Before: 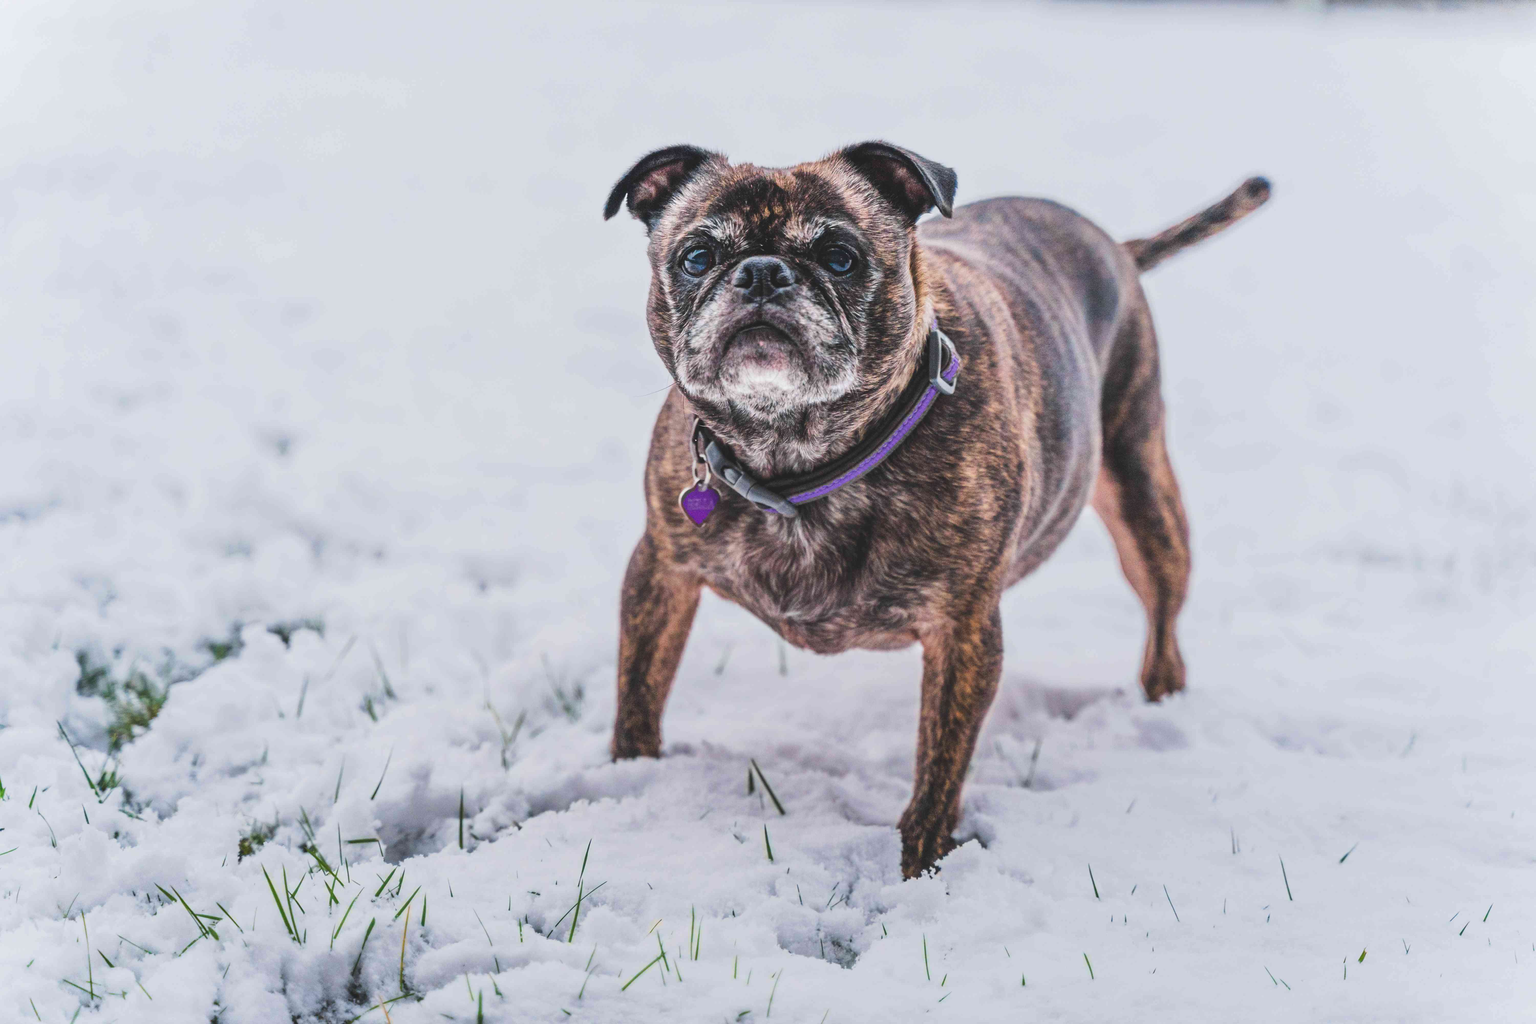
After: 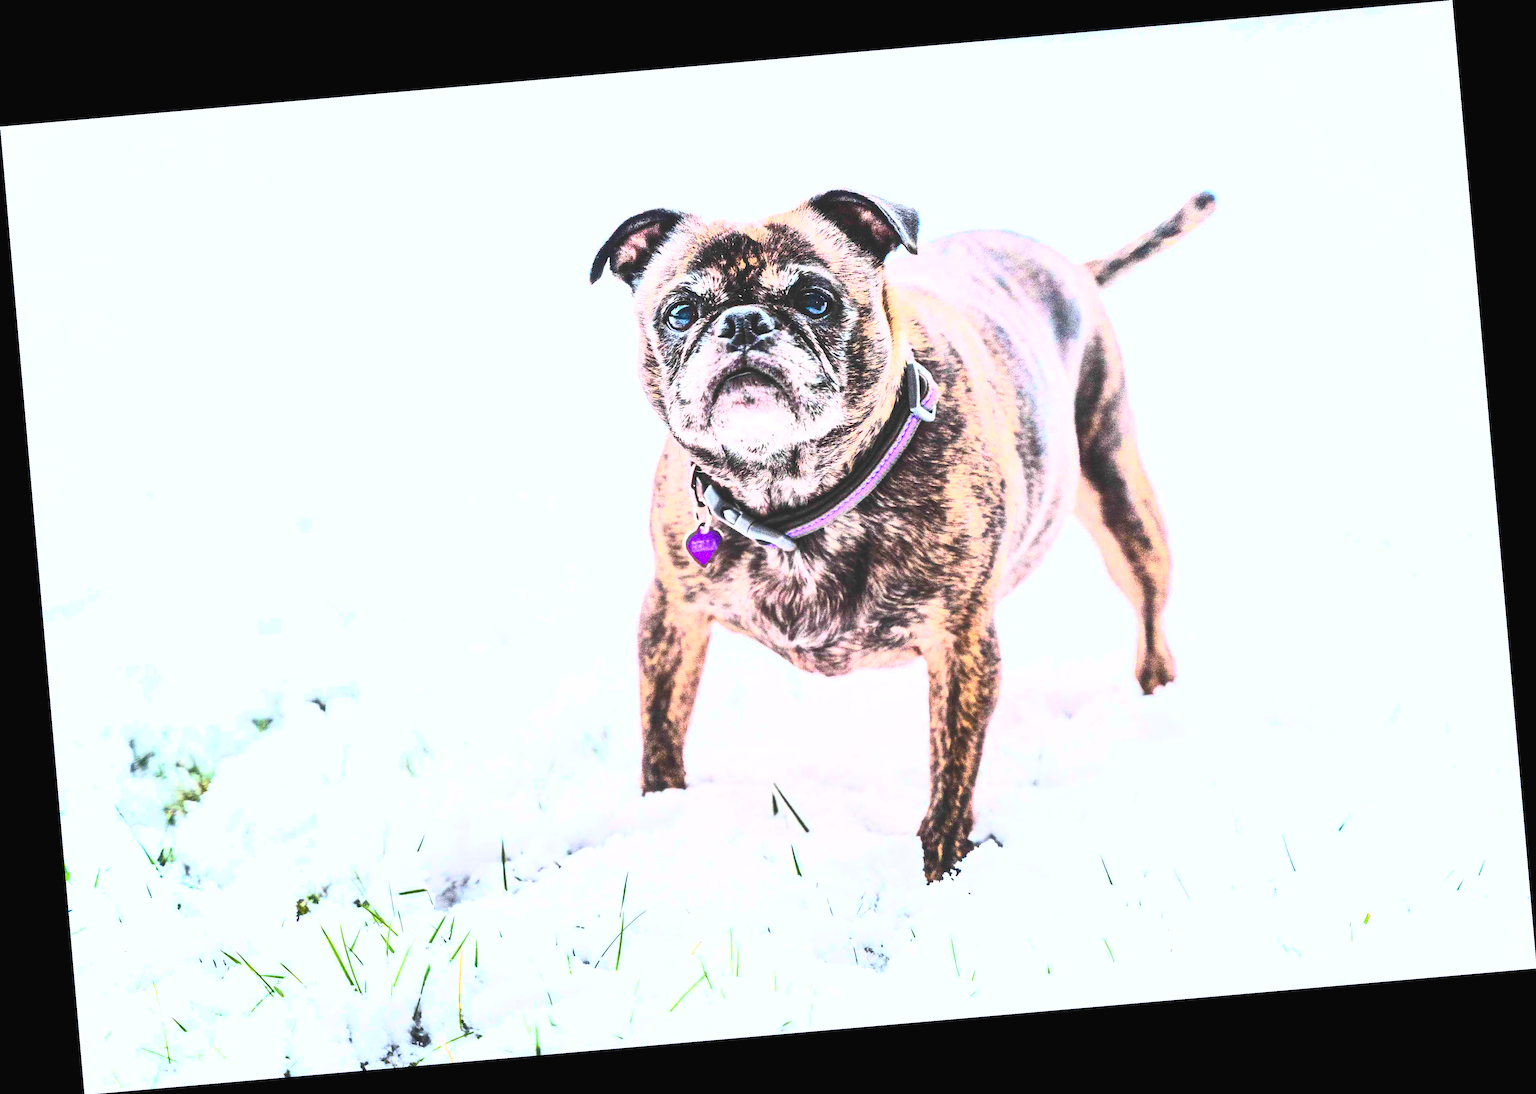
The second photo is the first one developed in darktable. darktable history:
exposure: black level correction 0, exposure 0.7 EV, compensate exposure bias true, compensate highlight preservation false
rotate and perspective: rotation -4.98°, automatic cropping off
contrast brightness saturation: contrast 0.83, brightness 0.59, saturation 0.59
